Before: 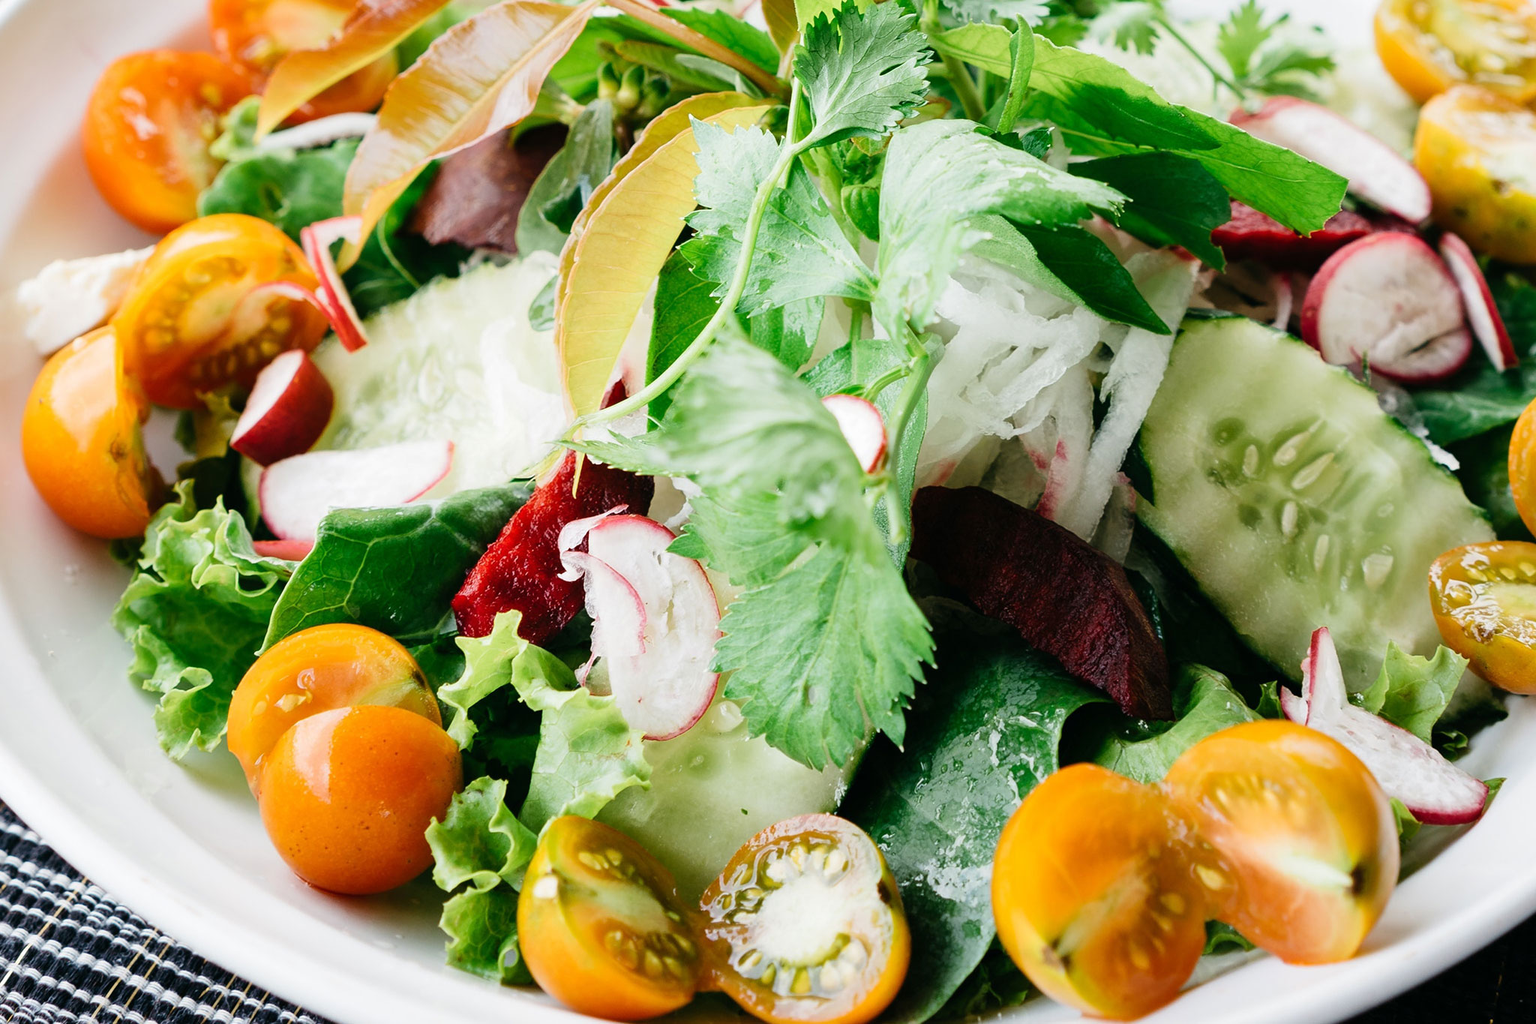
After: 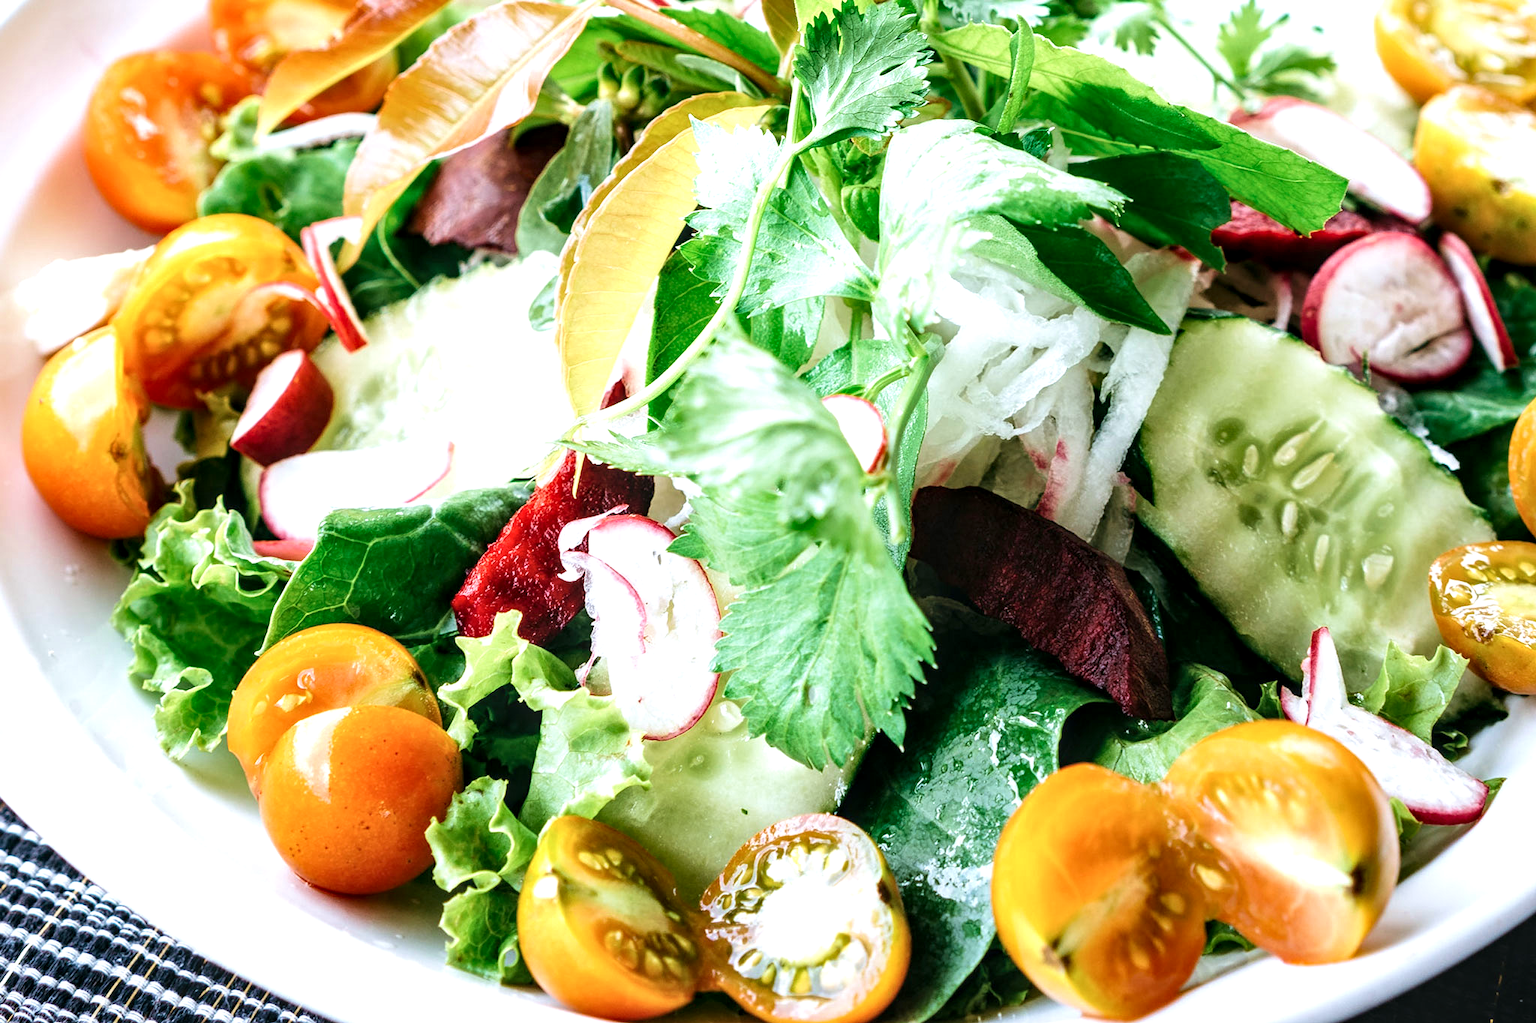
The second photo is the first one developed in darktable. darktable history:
color correction: highlights a* -0.633, highlights b* -8.19
local contrast: detail 142%
exposure: black level correction 0.001, exposure 0.499 EV, compensate highlight preservation false
velvia: on, module defaults
